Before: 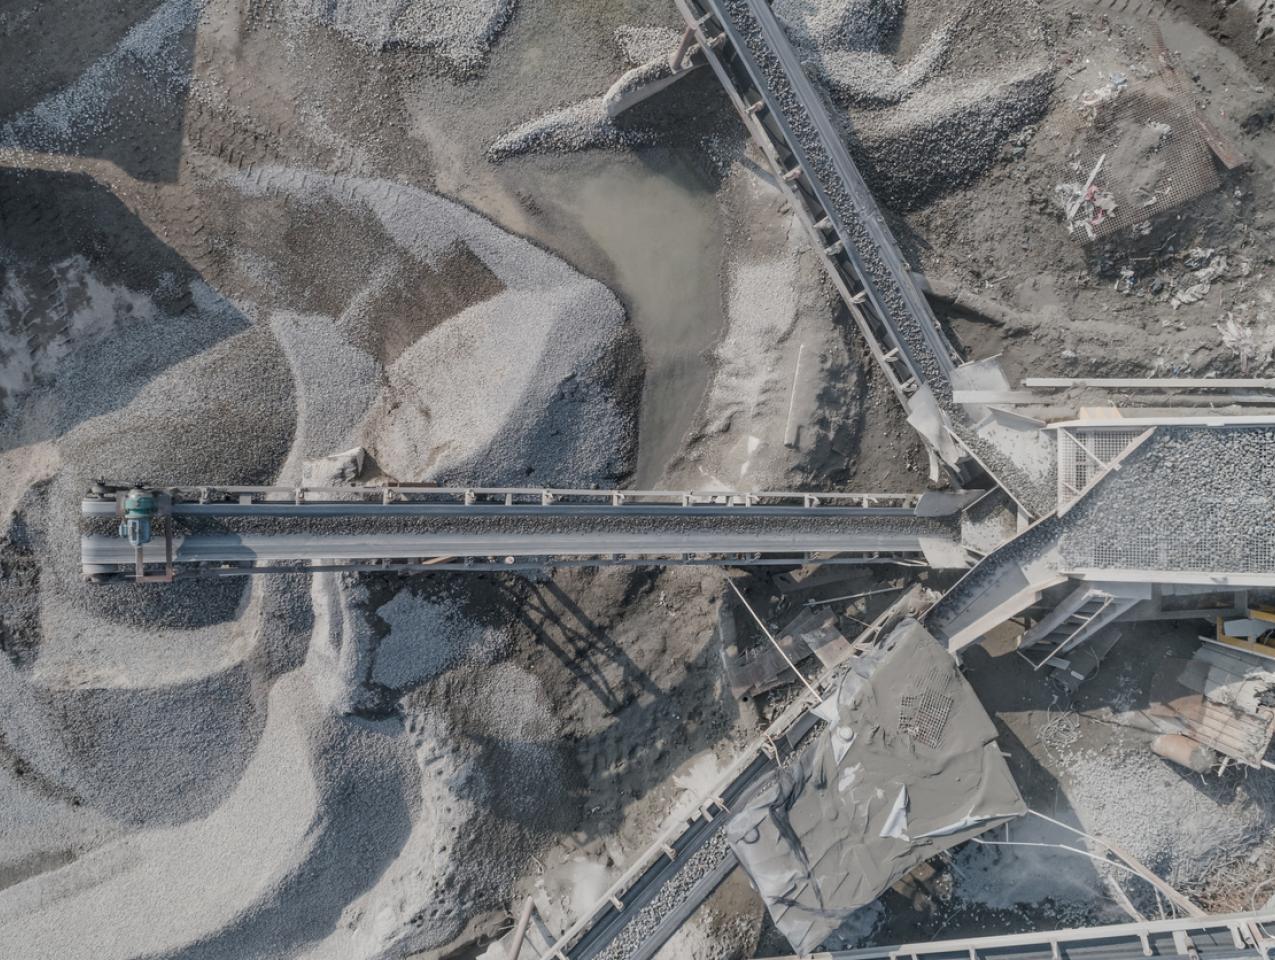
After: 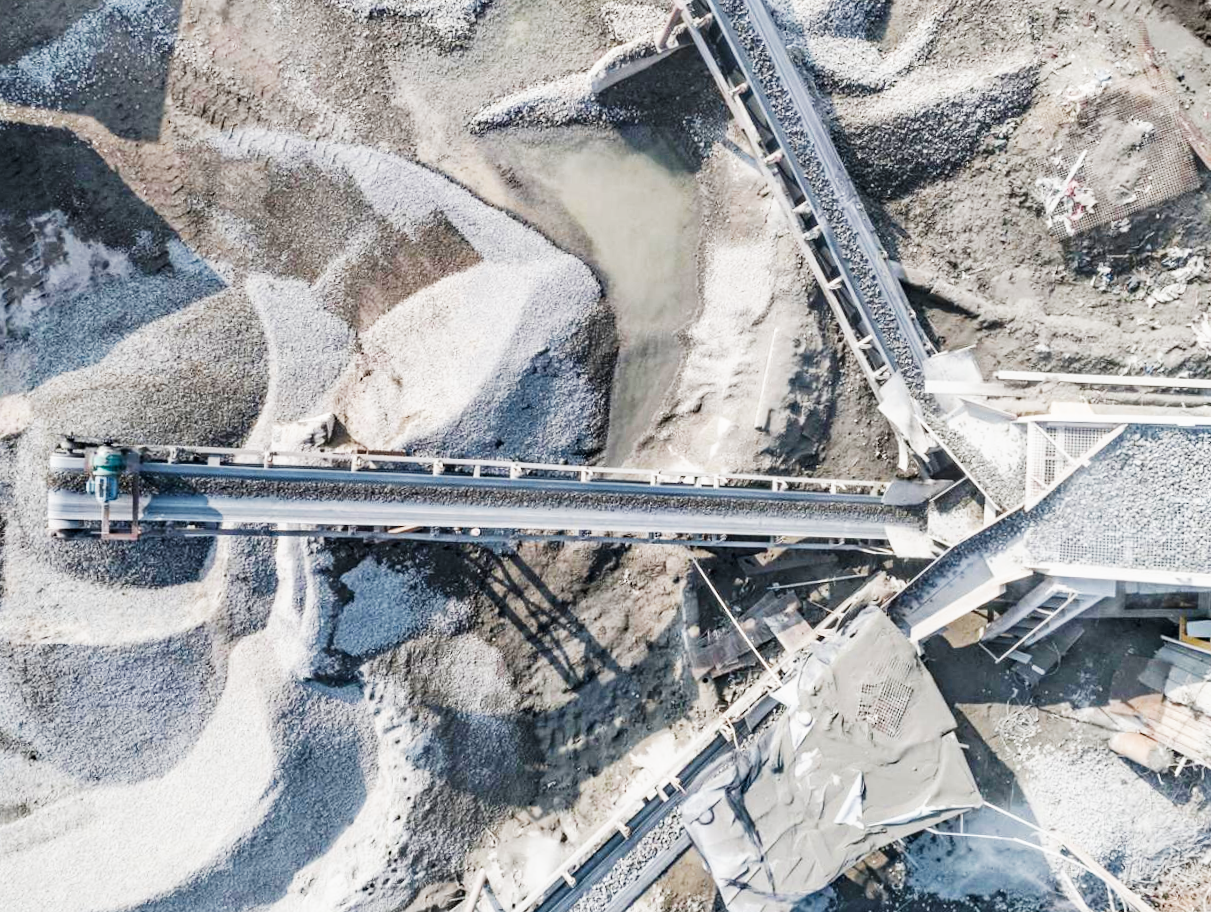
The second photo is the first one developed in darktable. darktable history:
haze removal: compatibility mode true, adaptive false
base curve: curves: ch0 [(0, 0) (0.007, 0.004) (0.027, 0.03) (0.046, 0.07) (0.207, 0.54) (0.442, 0.872) (0.673, 0.972) (1, 1)], preserve colors none
crop and rotate: angle -2.29°
